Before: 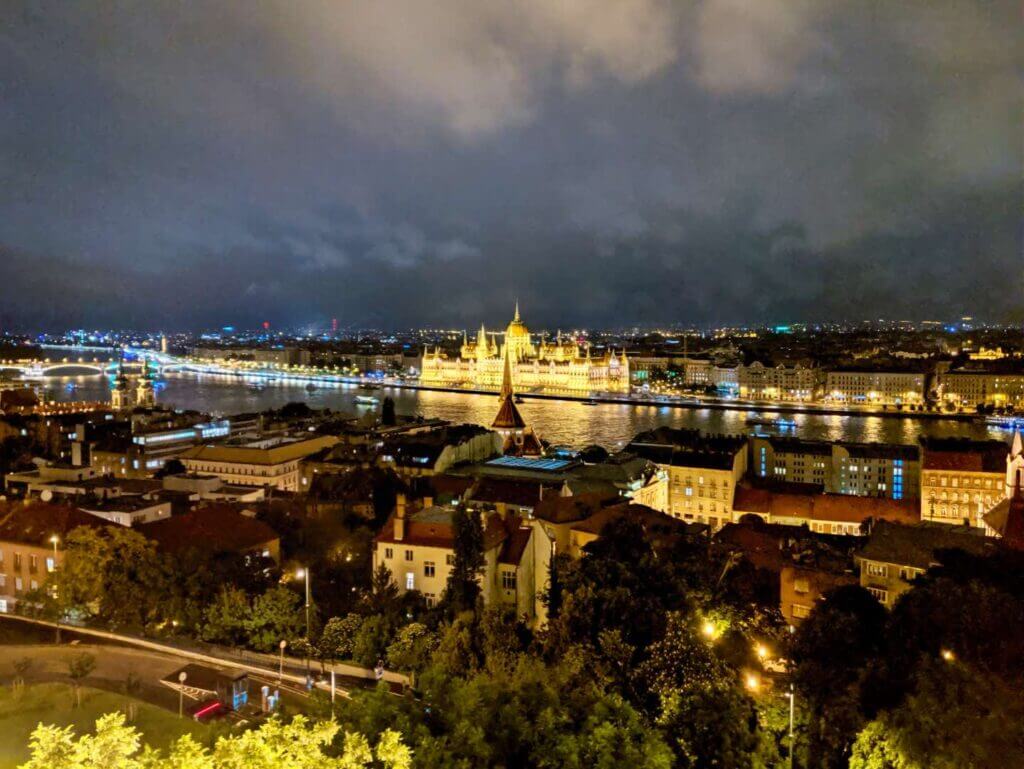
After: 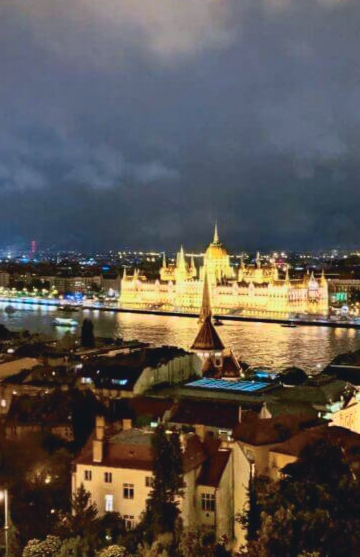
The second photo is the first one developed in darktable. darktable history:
crop and rotate: left 29.476%, top 10.214%, right 35.32%, bottom 17.333%
color balance rgb: linear chroma grading › global chroma 1.5%, linear chroma grading › mid-tones -1%, perceptual saturation grading › global saturation -3%, perceptual saturation grading › shadows -2%
shadows and highlights: radius 125.46, shadows 30.51, highlights -30.51, low approximation 0.01, soften with gaussian
tone curve: curves: ch0 [(0, 0.045) (0.155, 0.169) (0.46, 0.466) (0.751, 0.788) (1, 0.961)]; ch1 [(0, 0) (0.43, 0.408) (0.472, 0.469) (0.505, 0.503) (0.553, 0.563) (0.592, 0.581) (0.631, 0.625) (1, 1)]; ch2 [(0, 0) (0.505, 0.495) (0.55, 0.557) (0.583, 0.573) (1, 1)], color space Lab, independent channels, preserve colors none
